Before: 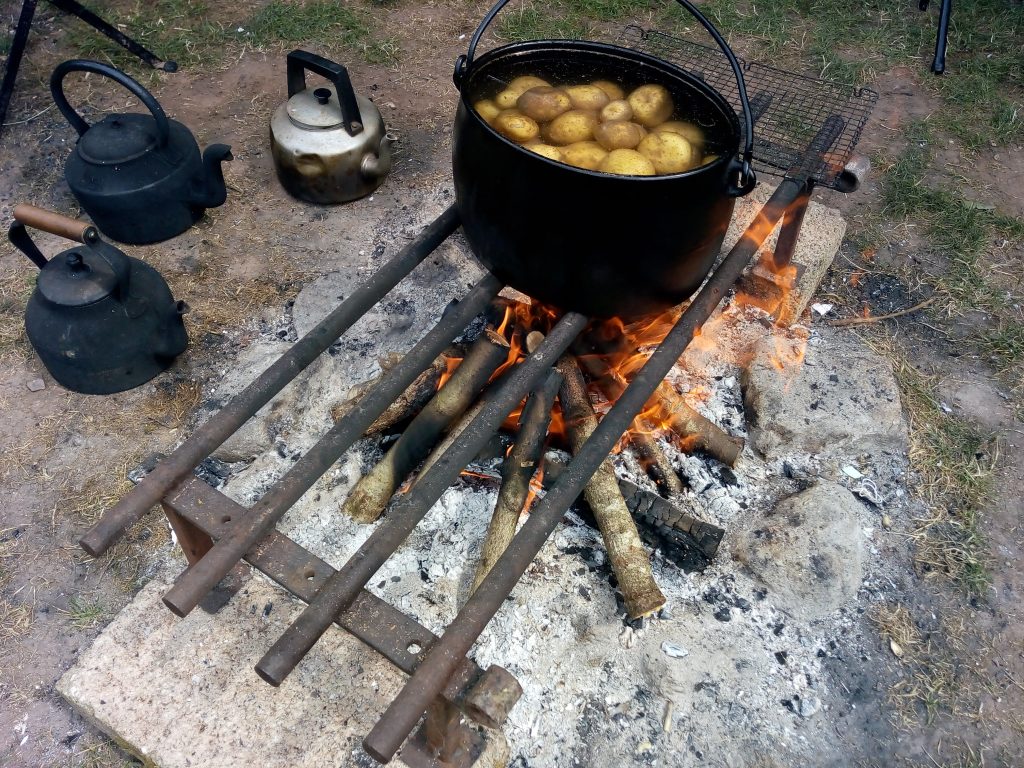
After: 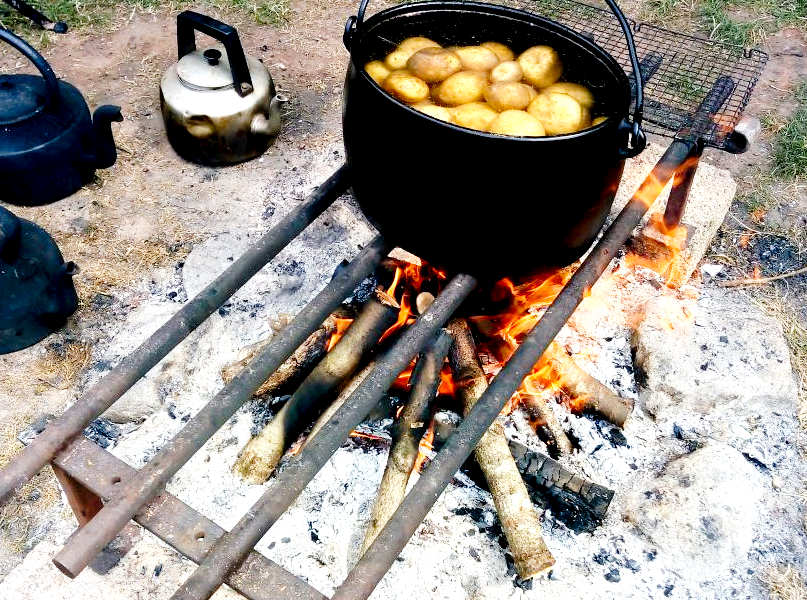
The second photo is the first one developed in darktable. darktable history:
tone curve: curves: ch0 [(0, 0) (0.003, 0.016) (0.011, 0.019) (0.025, 0.023) (0.044, 0.029) (0.069, 0.042) (0.1, 0.068) (0.136, 0.101) (0.177, 0.143) (0.224, 0.21) (0.277, 0.289) (0.335, 0.379) (0.399, 0.476) (0.468, 0.569) (0.543, 0.654) (0.623, 0.75) (0.709, 0.822) (0.801, 0.893) (0.898, 0.946) (1, 1)], preserve colors none
crop and rotate: left 10.77%, top 5.1%, right 10.41%, bottom 16.76%
exposure: black level correction 0.01, exposure 1 EV, compensate highlight preservation false
